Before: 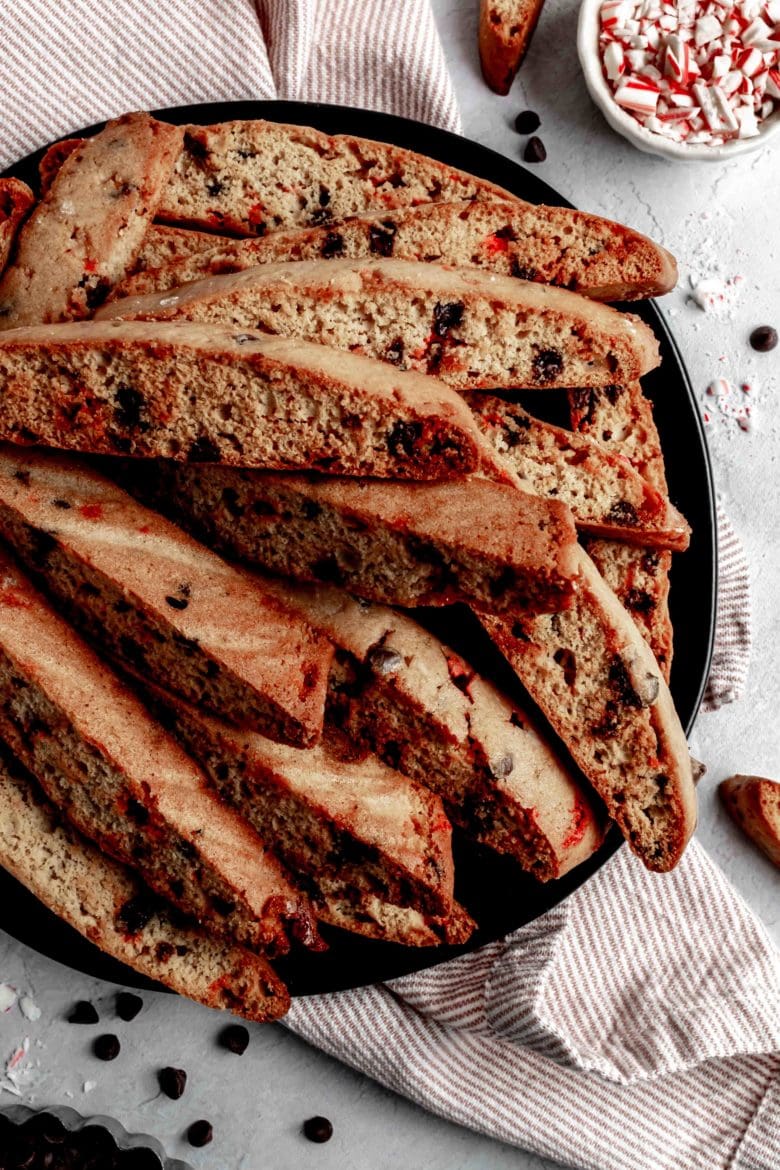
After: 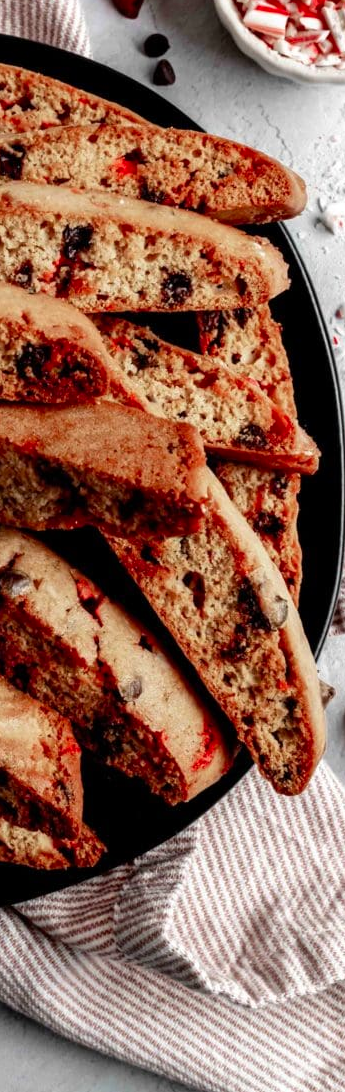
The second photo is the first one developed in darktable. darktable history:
contrast brightness saturation: saturation 0.13
crop: left 47.628%, top 6.643%, right 7.874%
